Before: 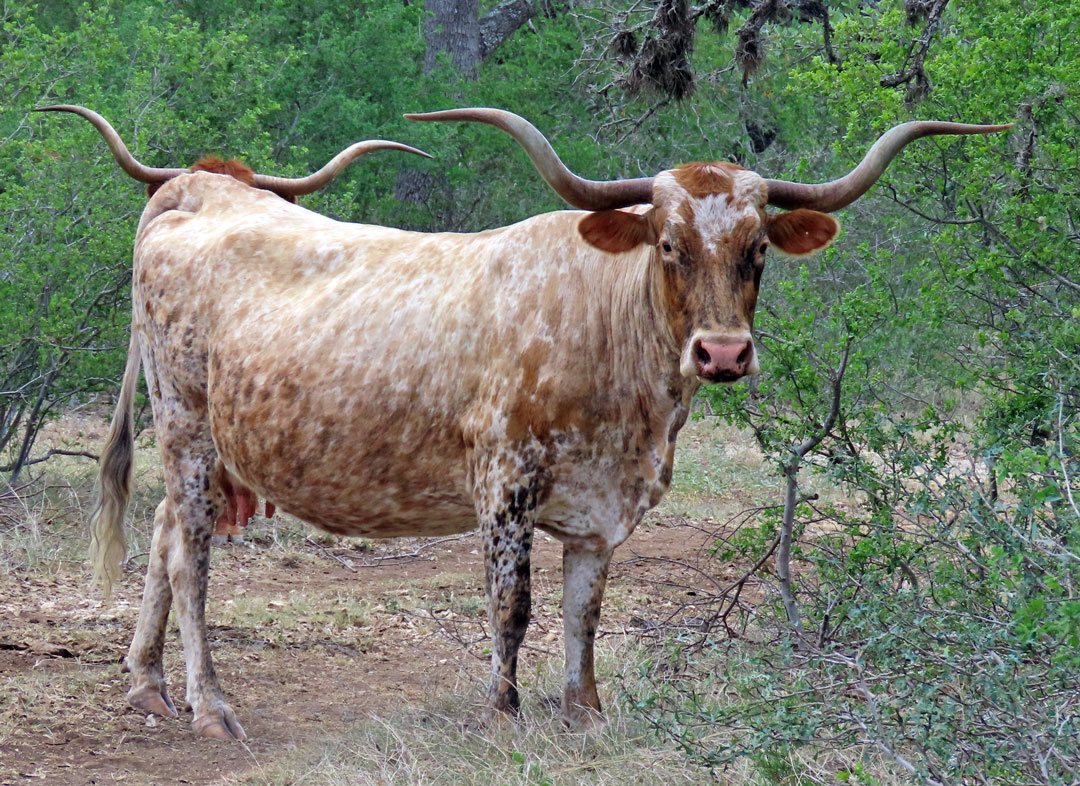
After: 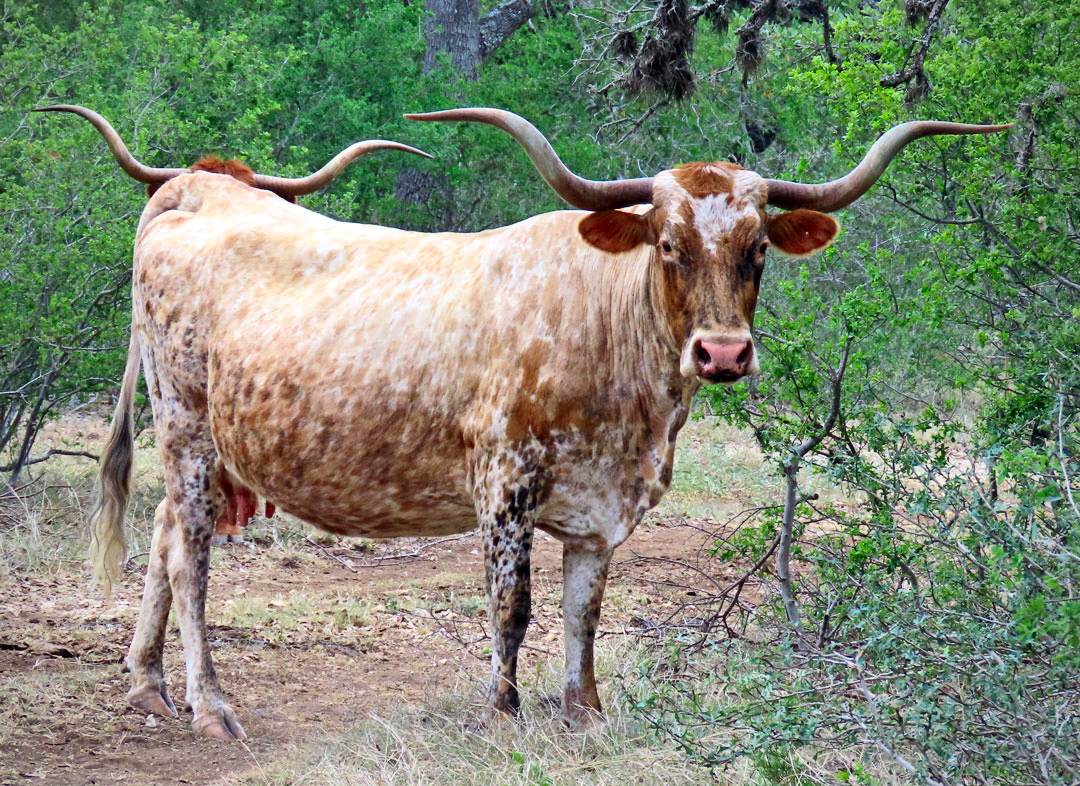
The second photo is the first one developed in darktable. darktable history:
vignetting: fall-off radius 61.08%, brightness -0.453, saturation -0.292
contrast brightness saturation: contrast 0.231, brightness 0.099, saturation 0.288
